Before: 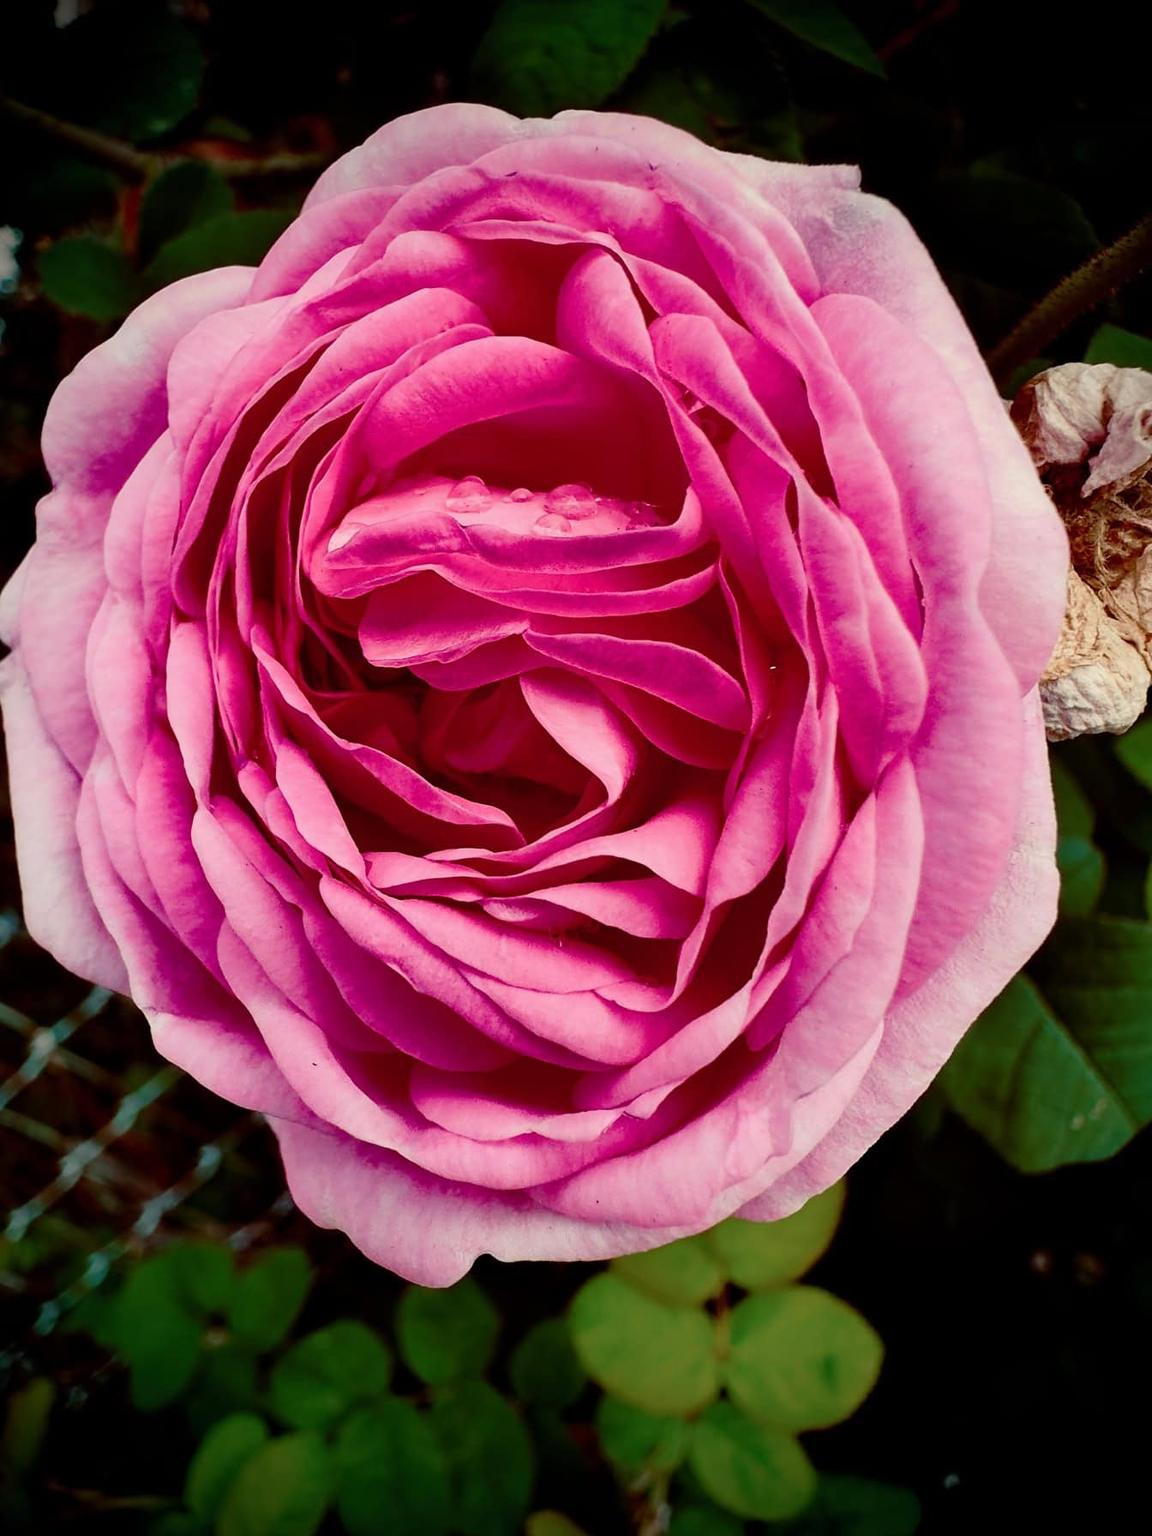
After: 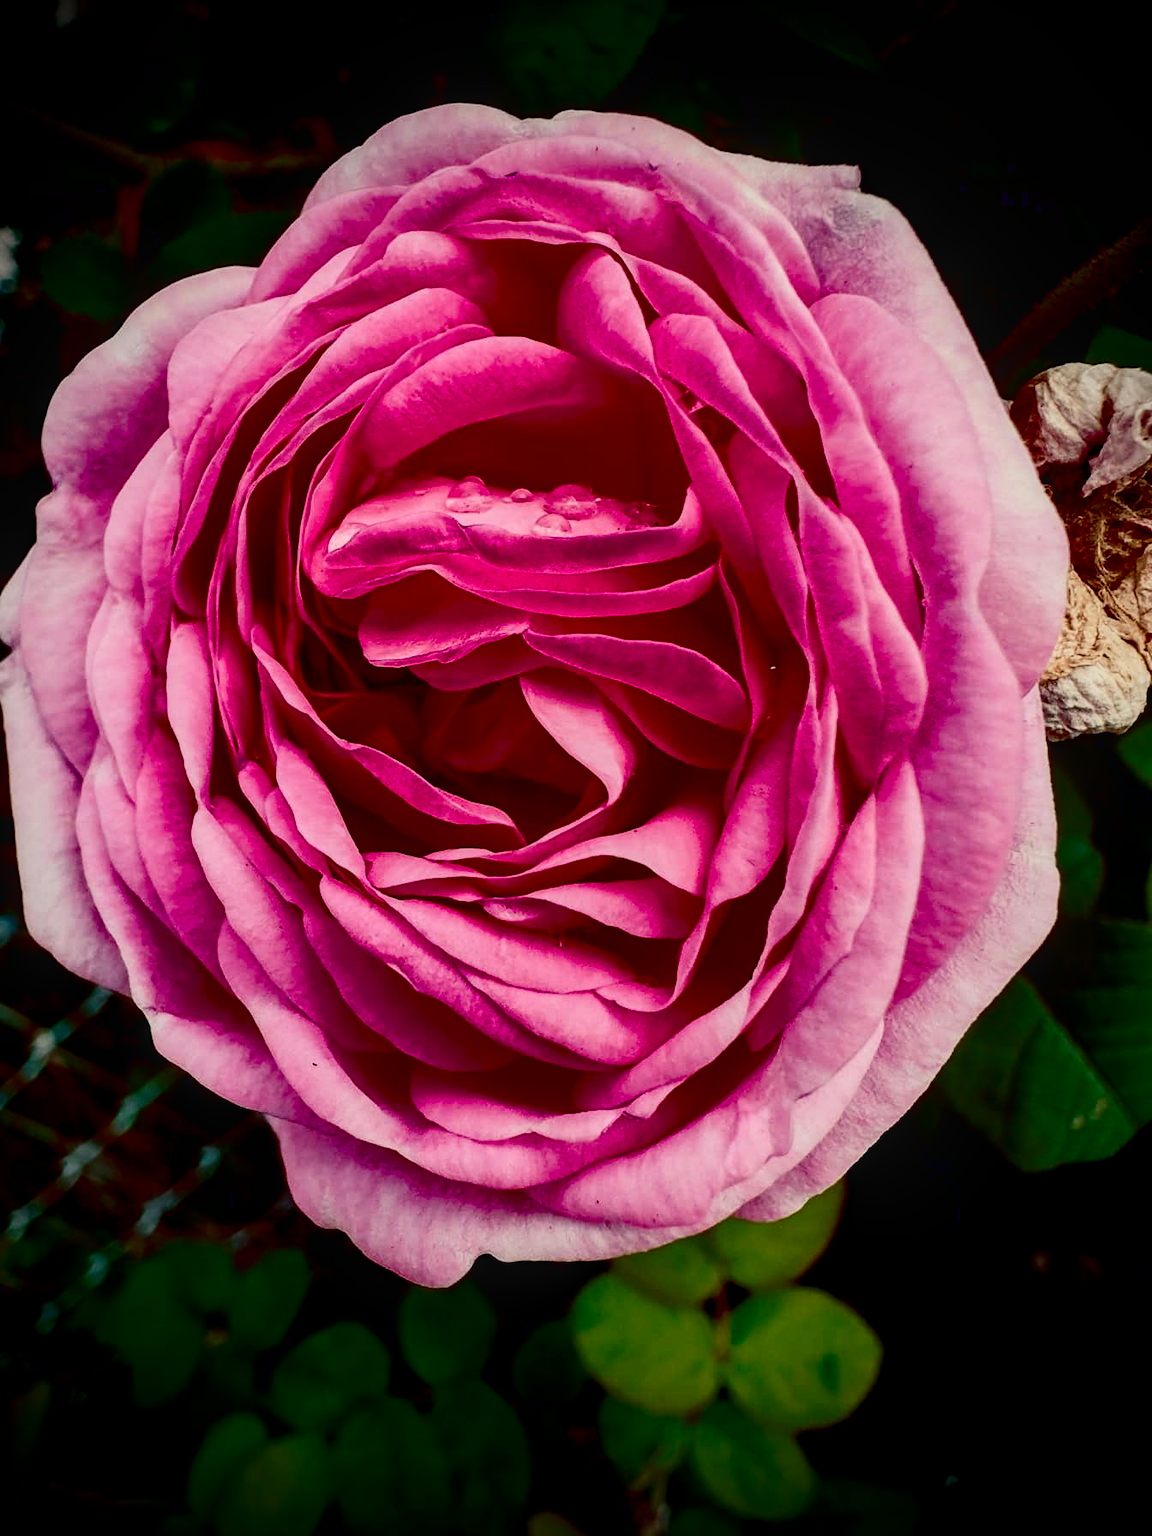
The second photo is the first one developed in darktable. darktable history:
exposure: black level correction 0.001, exposure 0.015 EV, compensate highlight preservation false
contrast brightness saturation: contrast 0.219, brightness -0.189, saturation 0.233
local contrast: on, module defaults
filmic rgb: black relative exposure -14.18 EV, white relative exposure 3.38 EV, hardness 7.85, contrast 0.985
vignetting: fall-off radius 63.15%, unbound false
